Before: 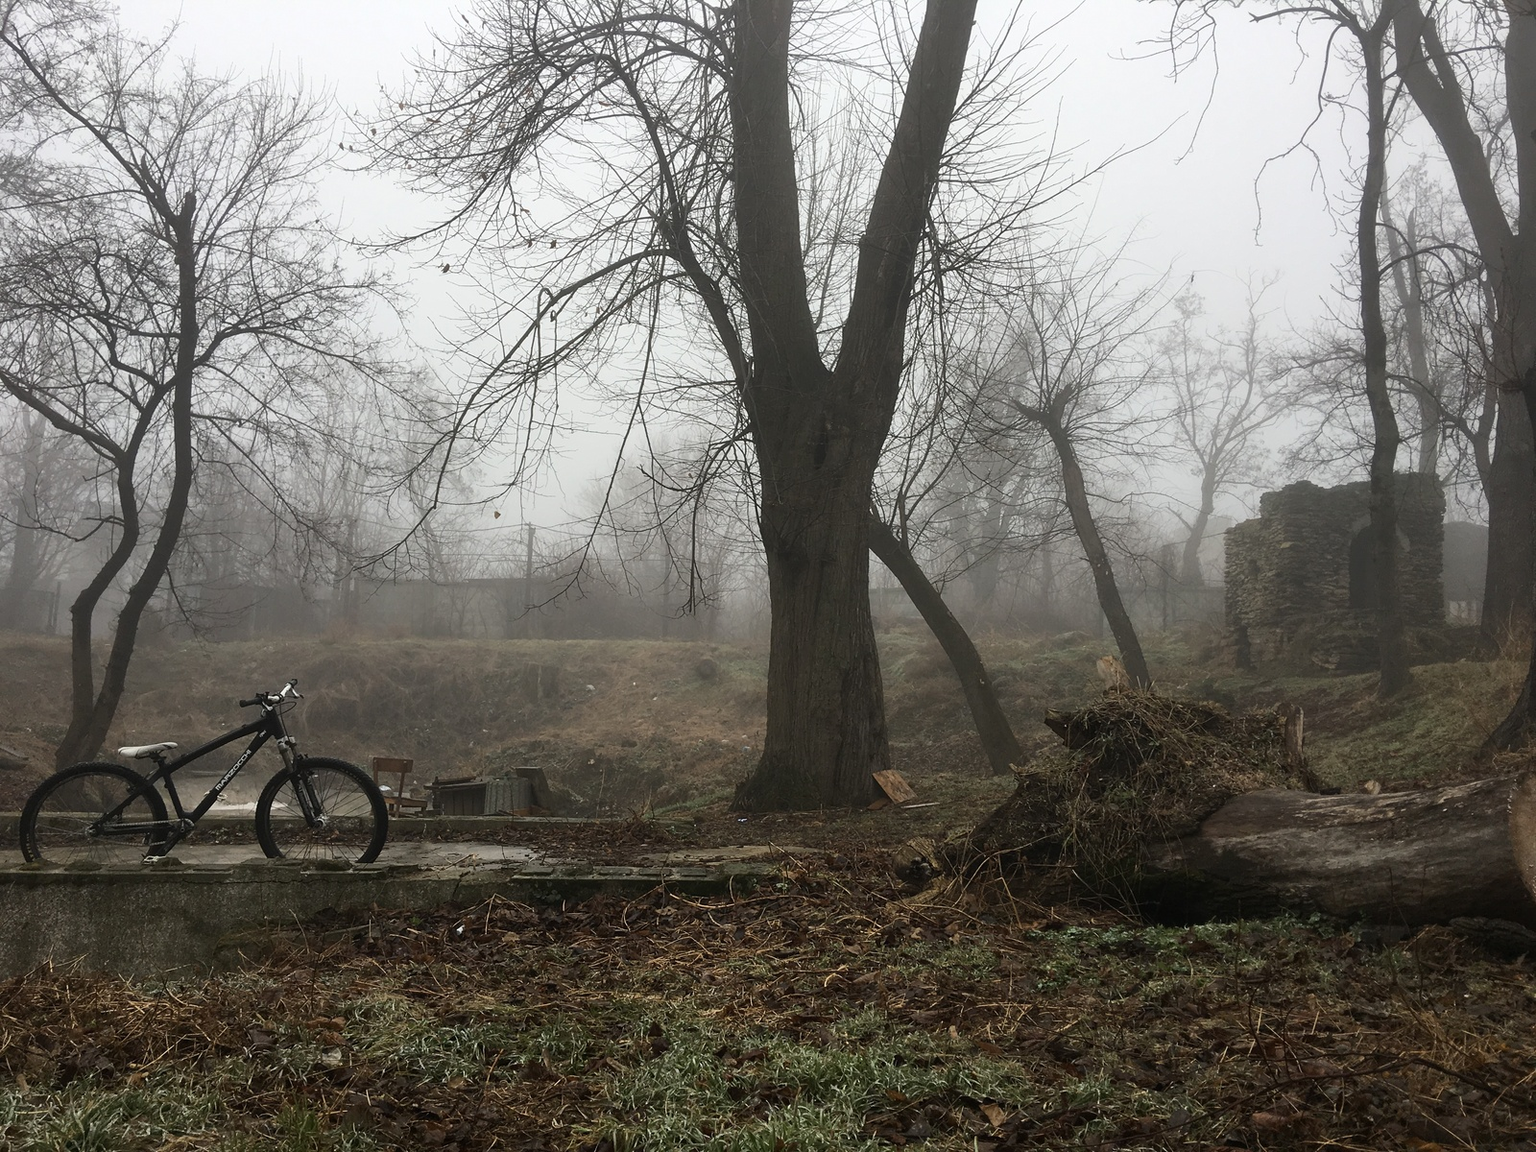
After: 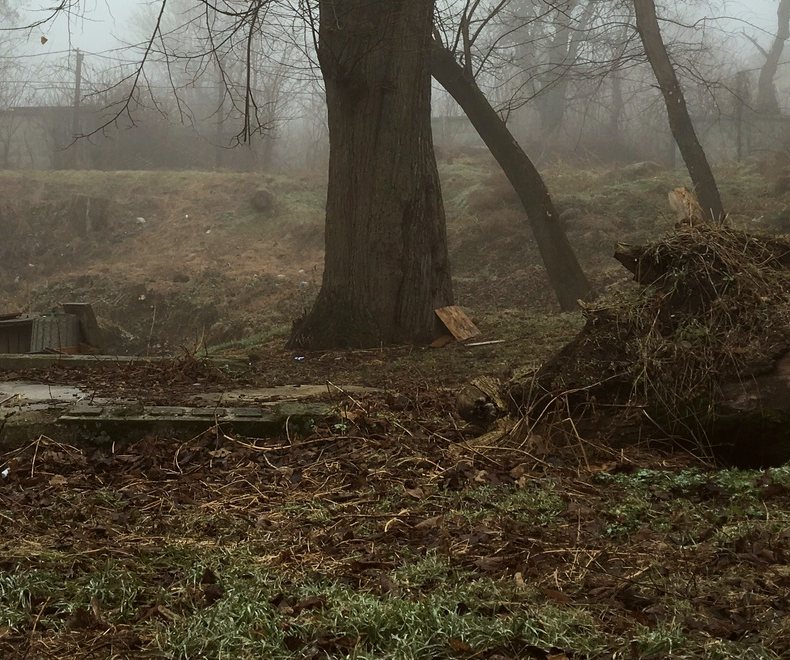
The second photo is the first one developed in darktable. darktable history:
velvia: on, module defaults
crop: left 29.653%, top 41.402%, right 20.965%, bottom 3.491%
color correction: highlights a* -2.82, highlights b* -2.49, shadows a* 2.26, shadows b* 2.83
